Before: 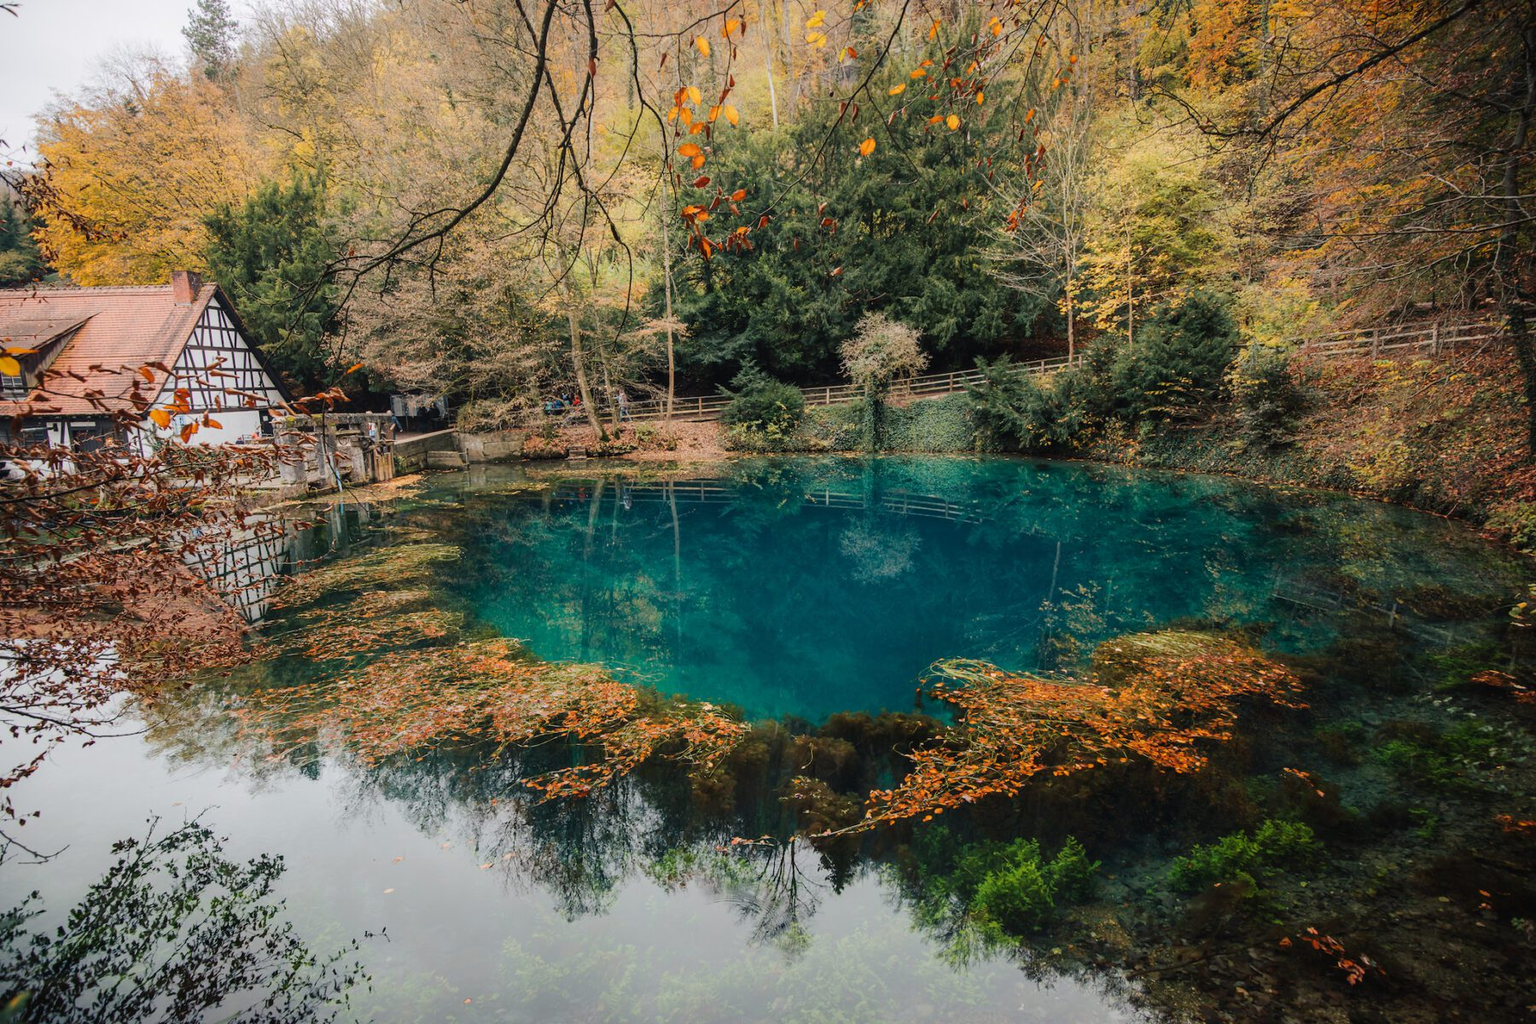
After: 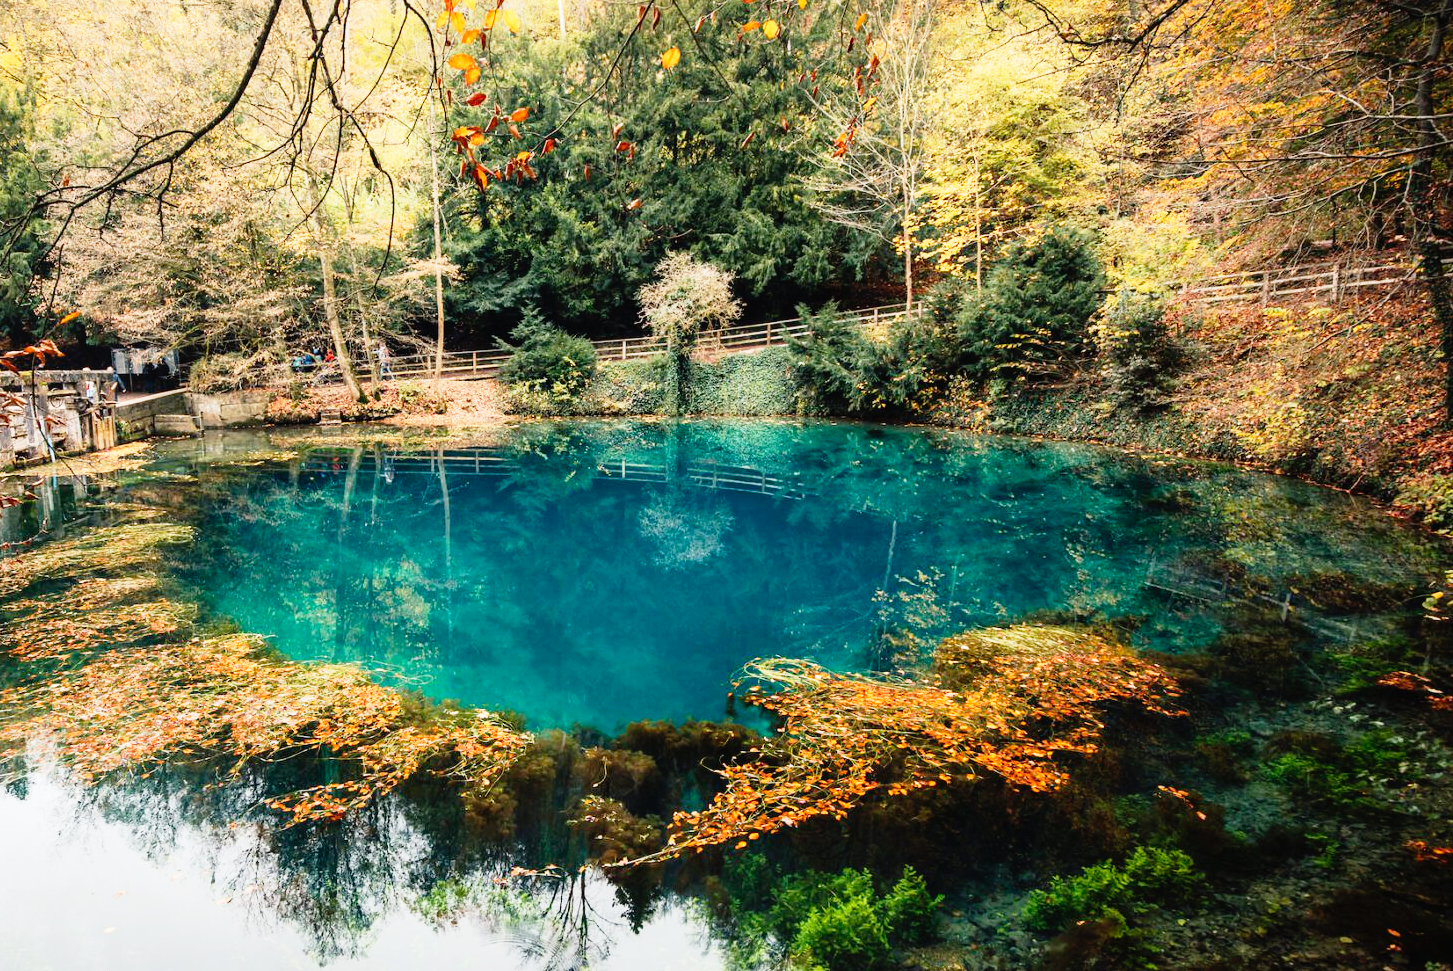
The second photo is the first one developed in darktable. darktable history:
crop: left 19.229%, top 9.501%, bottom 9.555%
base curve: curves: ch0 [(0, 0) (0.012, 0.01) (0.073, 0.168) (0.31, 0.711) (0.645, 0.957) (1, 1)], preserve colors none
